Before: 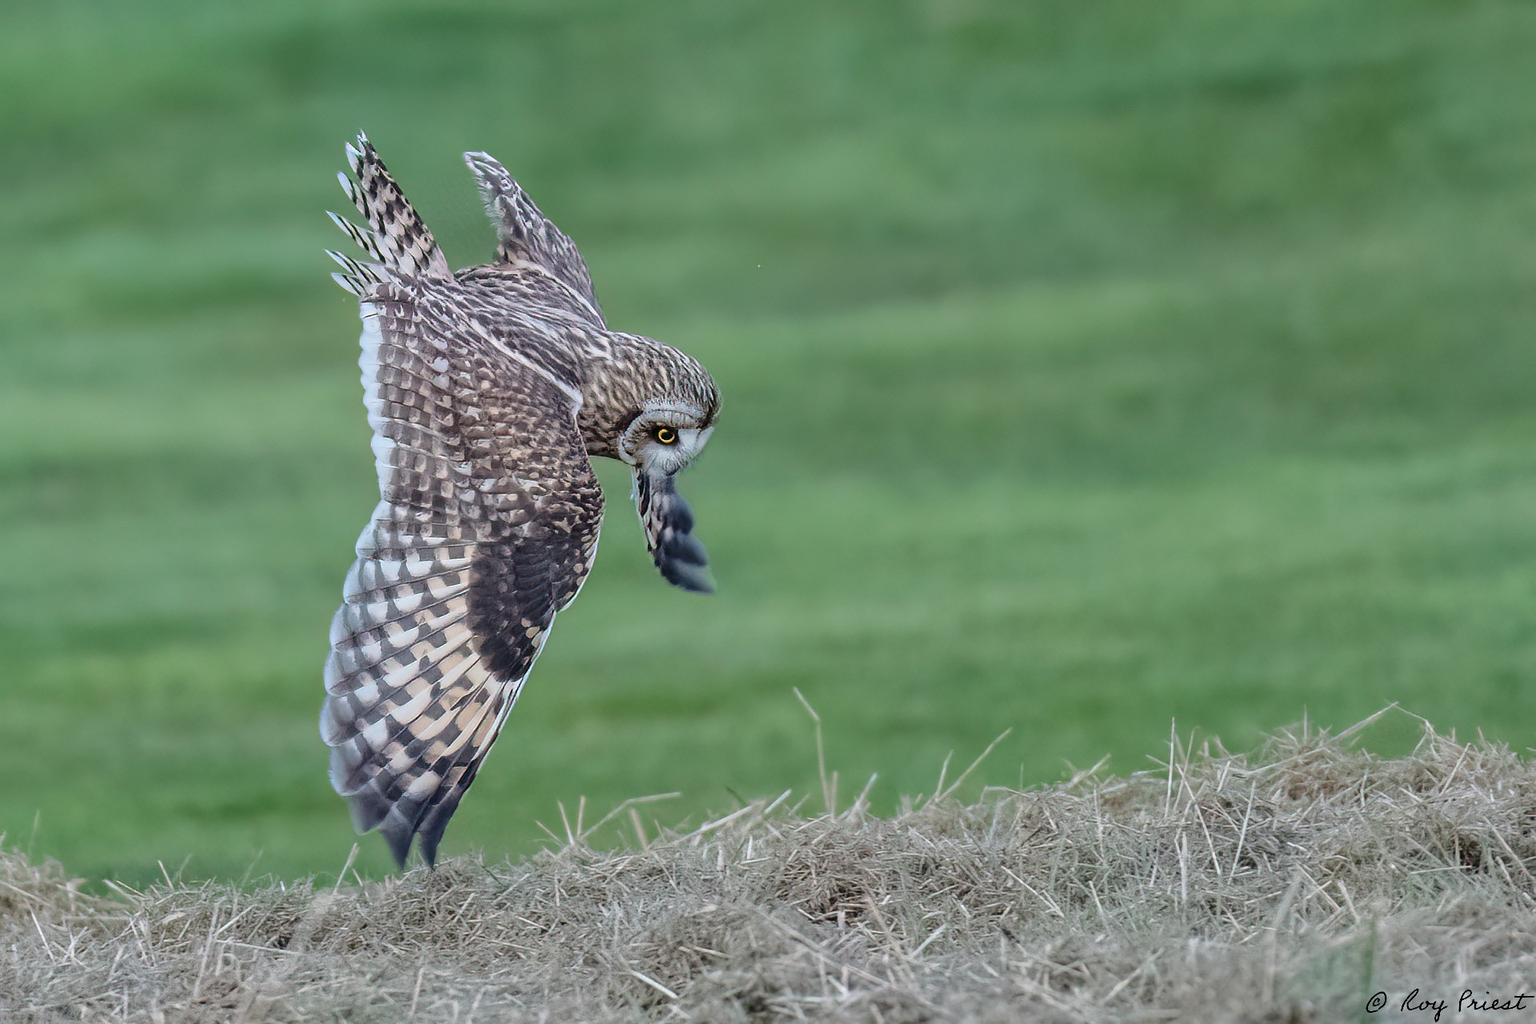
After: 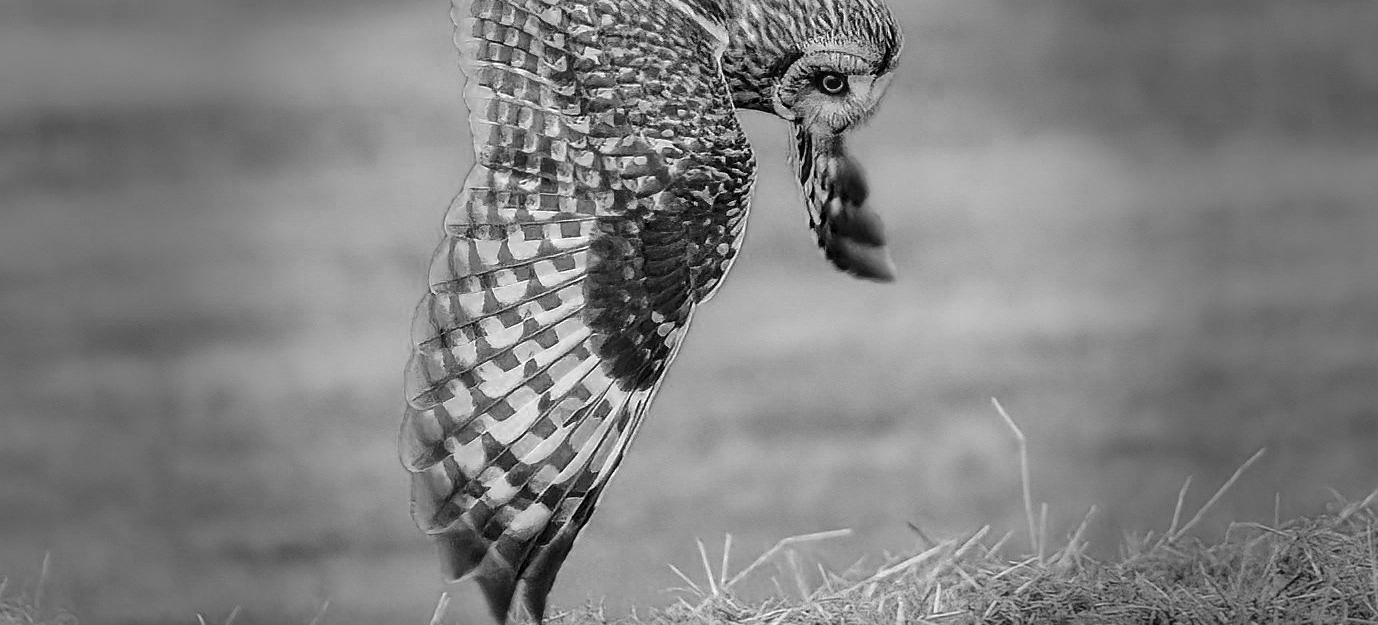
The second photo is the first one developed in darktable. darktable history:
local contrast: on, module defaults
crop: top 36.053%, right 28.182%, bottom 15.107%
tone curve: curves: ch0 [(0, 0.015) (0.037, 0.032) (0.131, 0.113) (0.275, 0.26) (0.497, 0.531) (0.617, 0.663) (0.704, 0.748) (0.813, 0.842) (0.911, 0.931) (0.997, 1)]; ch1 [(0, 0) (0.301, 0.3) (0.444, 0.438) (0.493, 0.494) (0.501, 0.499) (0.534, 0.543) (0.582, 0.605) (0.658, 0.687) (0.746, 0.79) (1, 1)]; ch2 [(0, 0) (0.246, 0.234) (0.36, 0.356) (0.415, 0.426) (0.476, 0.492) (0.502, 0.499) (0.525, 0.513) (0.533, 0.534) (0.586, 0.598) (0.634, 0.643) (0.706, 0.717) (0.853, 0.83) (1, 0.951)], preserve colors none
color correction: highlights b* -0.021, saturation 0.978
sharpen: on, module defaults
color zones: curves: ch0 [(0.002, 0.429) (0.121, 0.212) (0.198, 0.113) (0.276, 0.344) (0.331, 0.541) (0.41, 0.56) (0.482, 0.289) (0.619, 0.227) (0.721, 0.18) (0.821, 0.435) (0.928, 0.555) (1, 0.587)]; ch1 [(0, 0) (0.143, 0) (0.286, 0) (0.429, 0) (0.571, 0) (0.714, 0) (0.857, 0)], mix 26.07%
vignetting: fall-off start 39.8%, fall-off radius 41.13%, brightness -0.575, dithering 8-bit output
